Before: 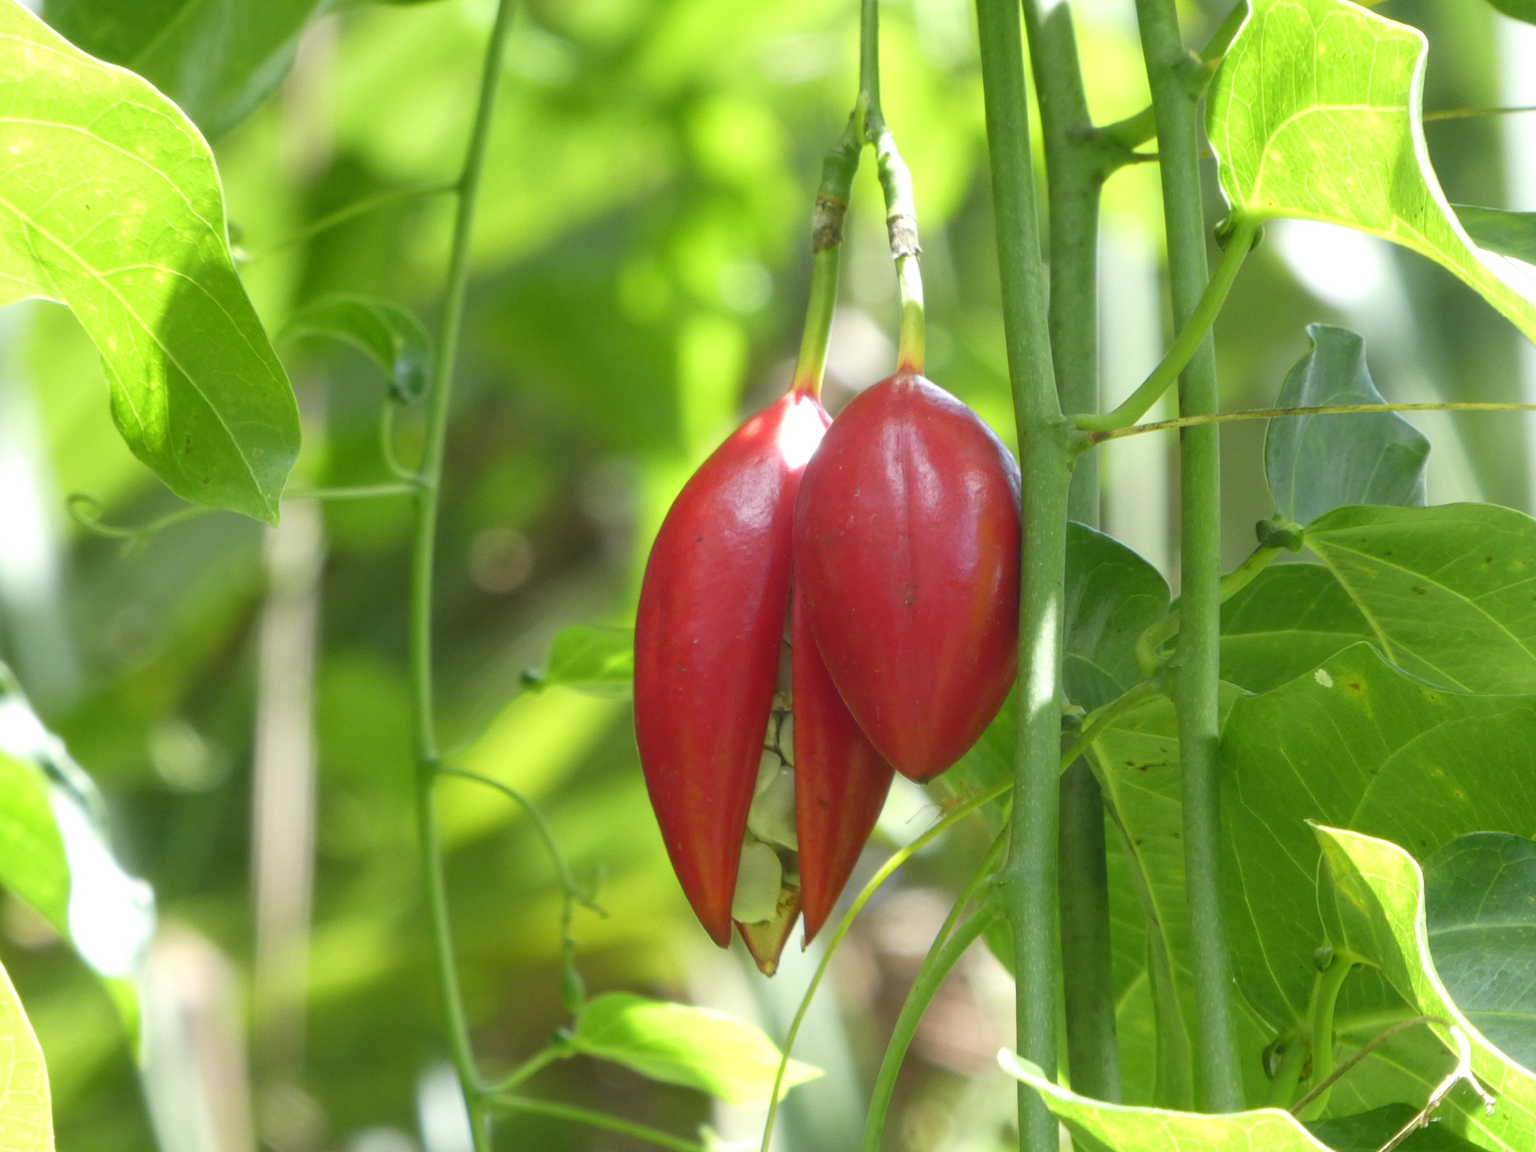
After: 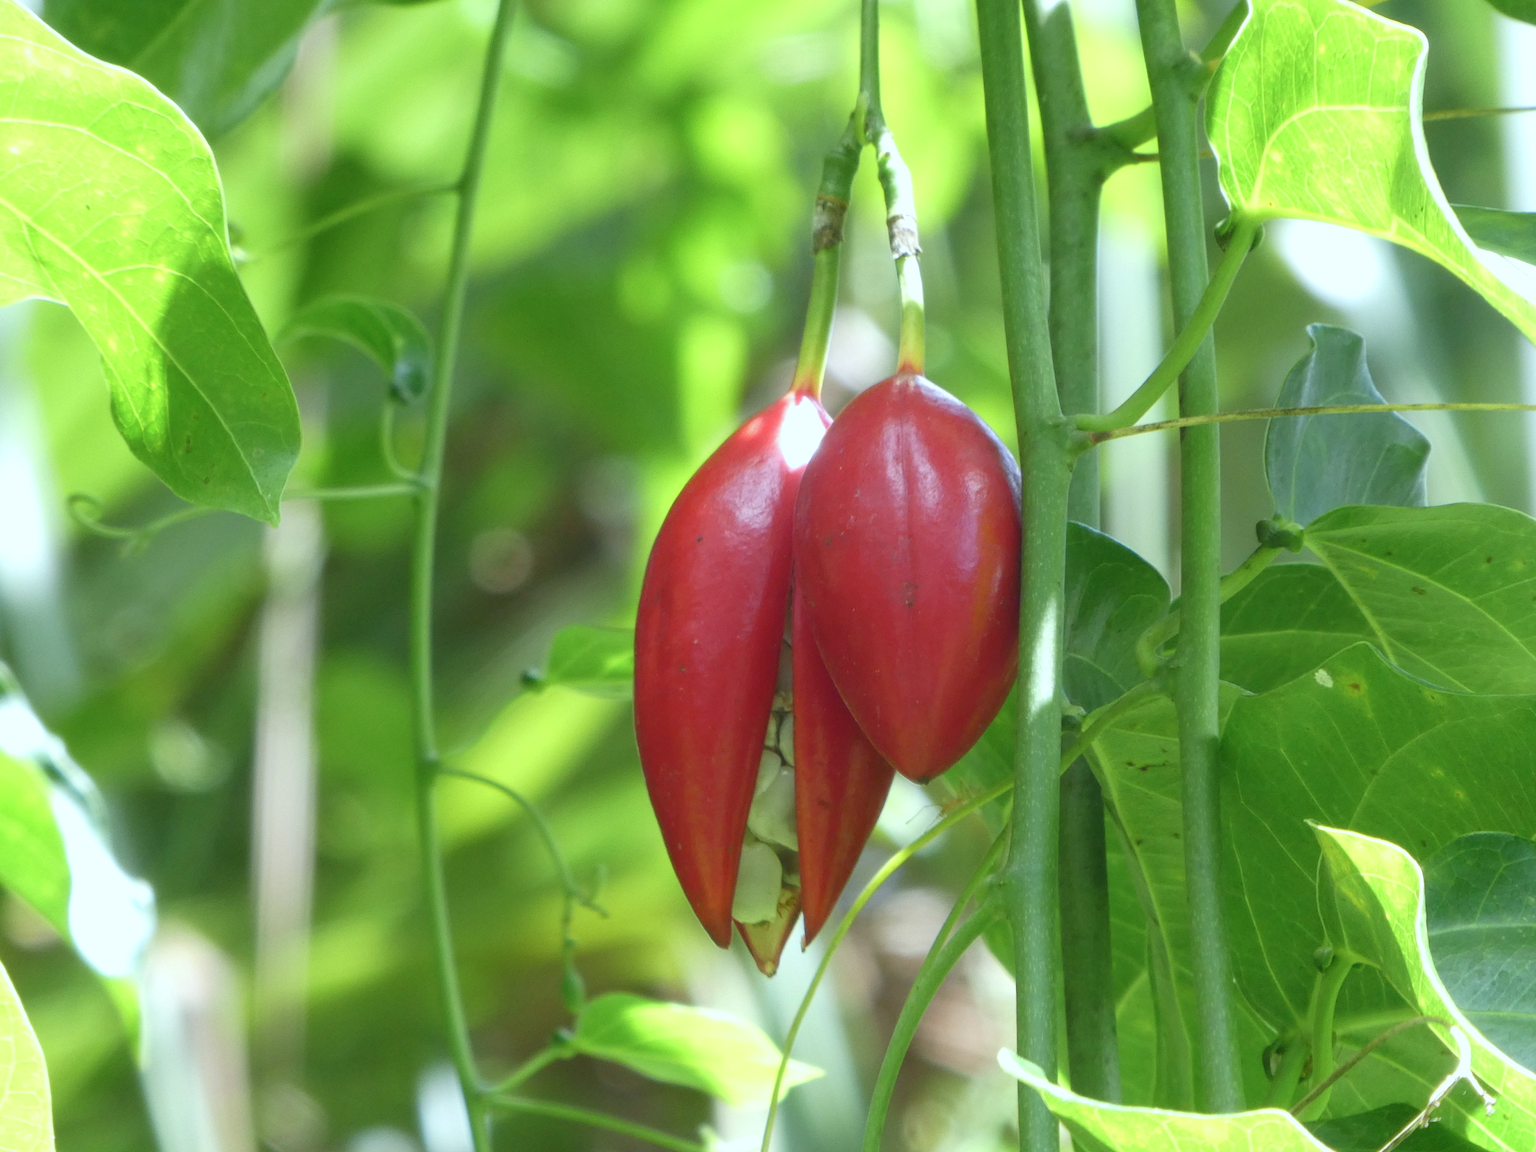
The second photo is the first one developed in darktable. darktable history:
color calibration: illuminant custom, x 0.368, y 0.373, temperature 4330.32 K
